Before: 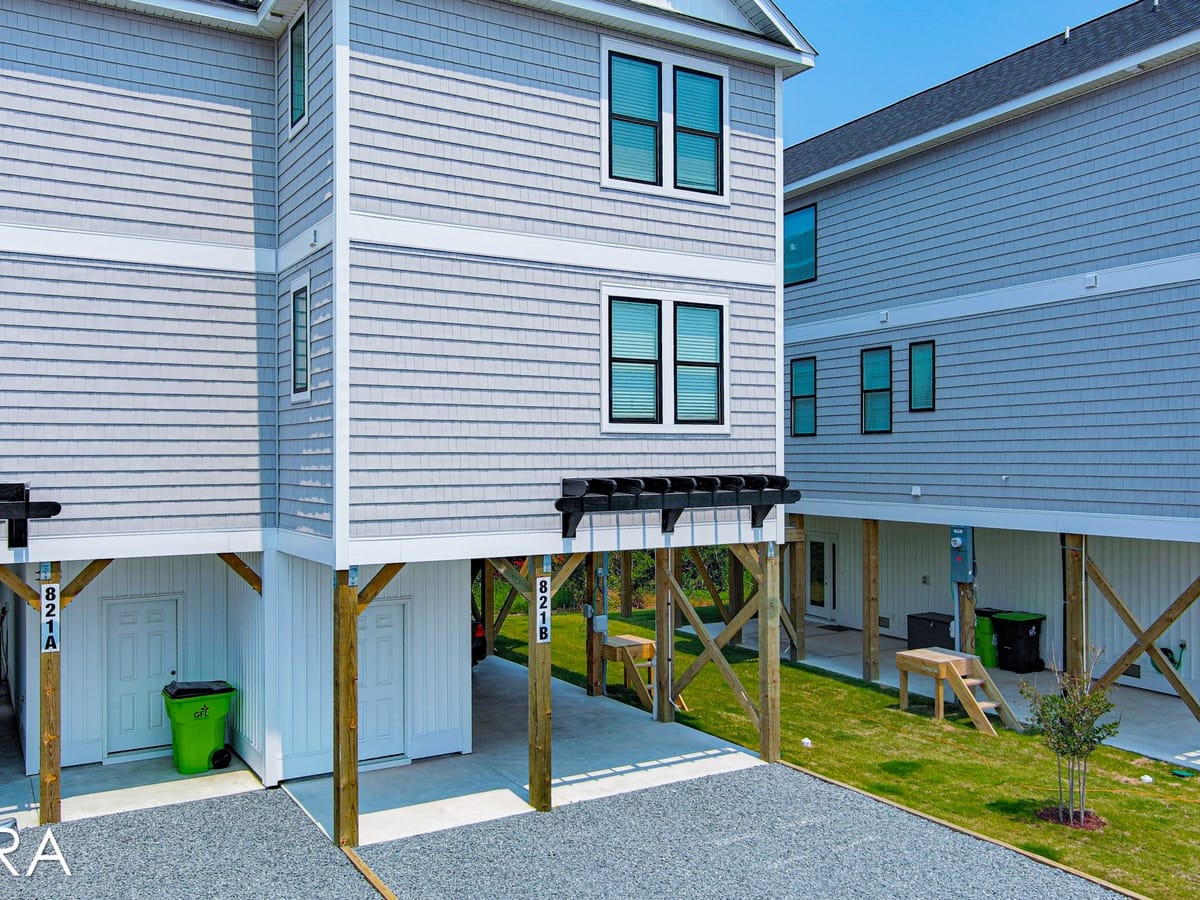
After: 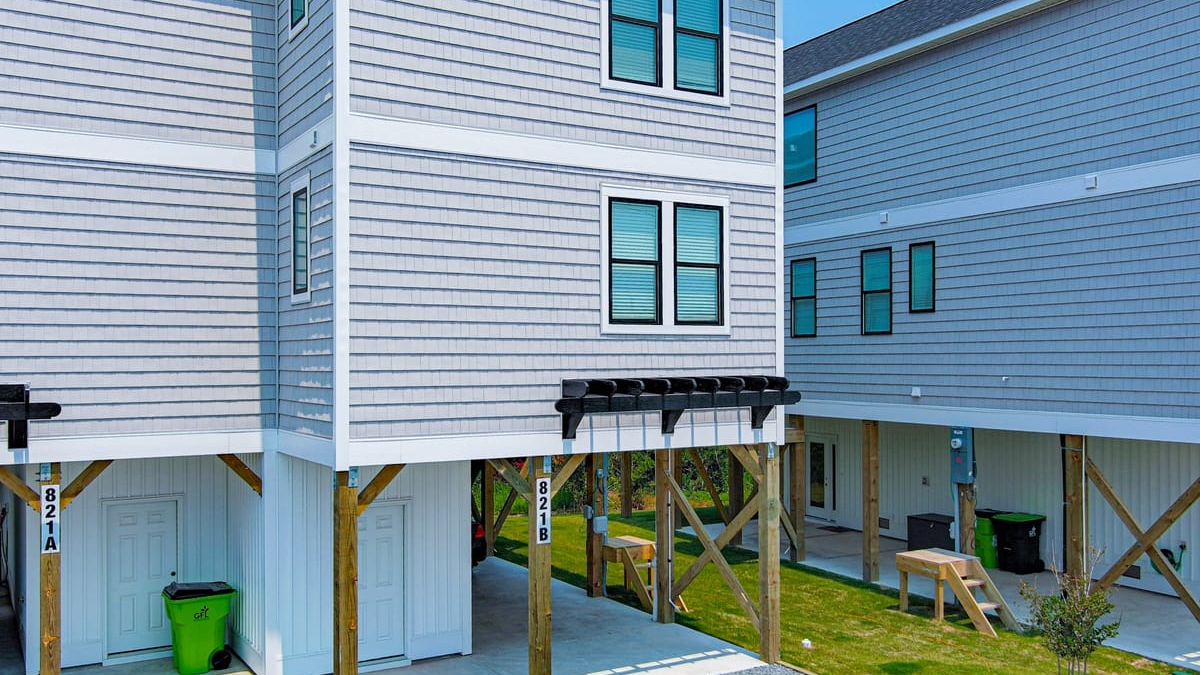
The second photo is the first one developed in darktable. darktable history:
crop: top 11.052%, bottom 13.942%
